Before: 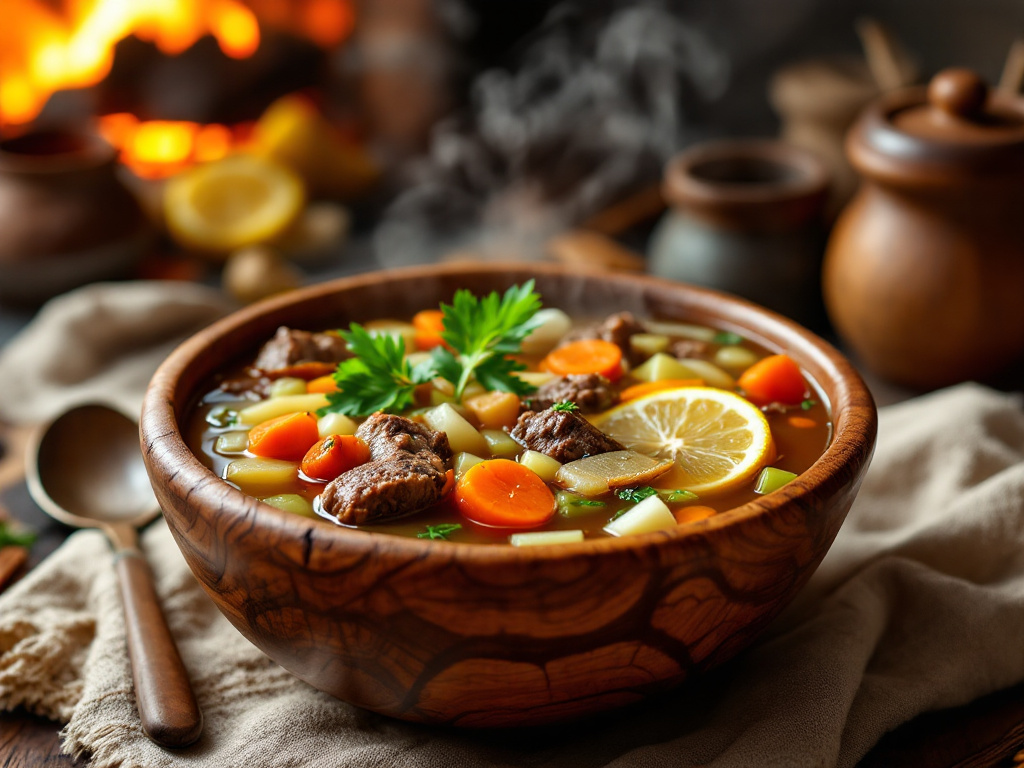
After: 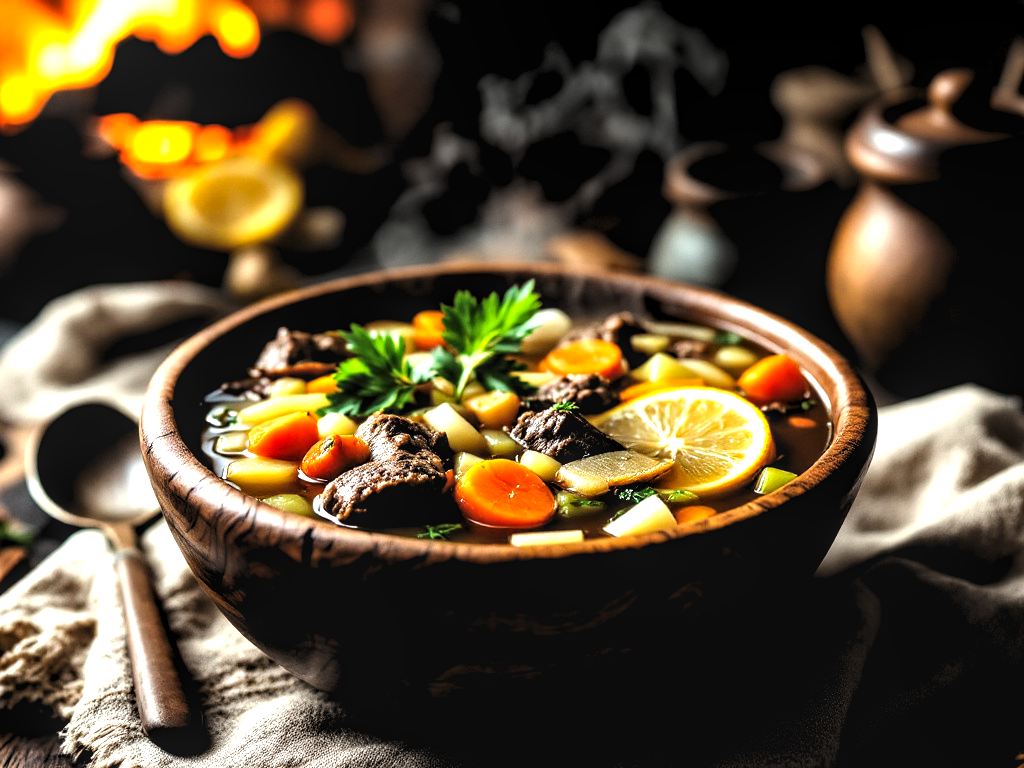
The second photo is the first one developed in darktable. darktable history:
local contrast: on, module defaults
levels: levels [0.182, 0.542, 0.902]
tone equalizer: -8 EV 0.001 EV, -7 EV -0.002 EV, -6 EV 0.002 EV, -5 EV -0.03 EV, -4 EV -0.116 EV, -3 EV -0.169 EV, -2 EV 0.24 EV, -1 EV 0.702 EV, +0 EV 0.493 EV
